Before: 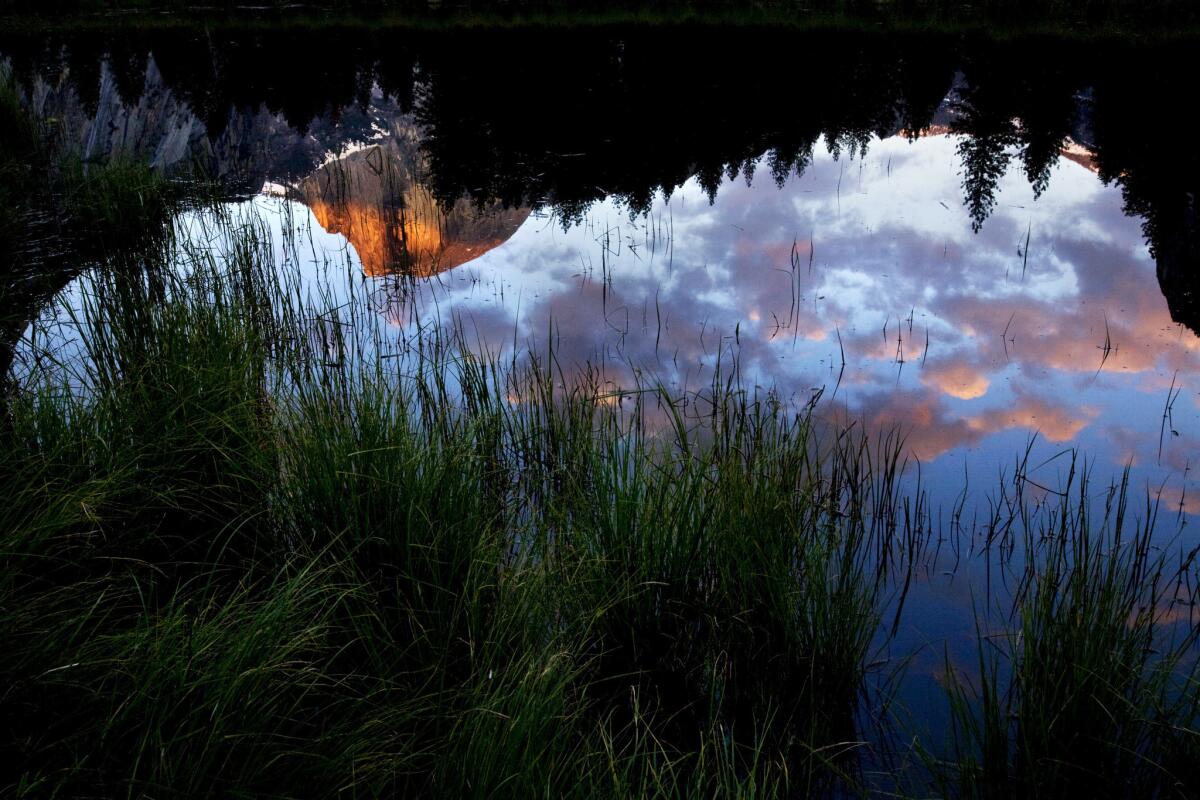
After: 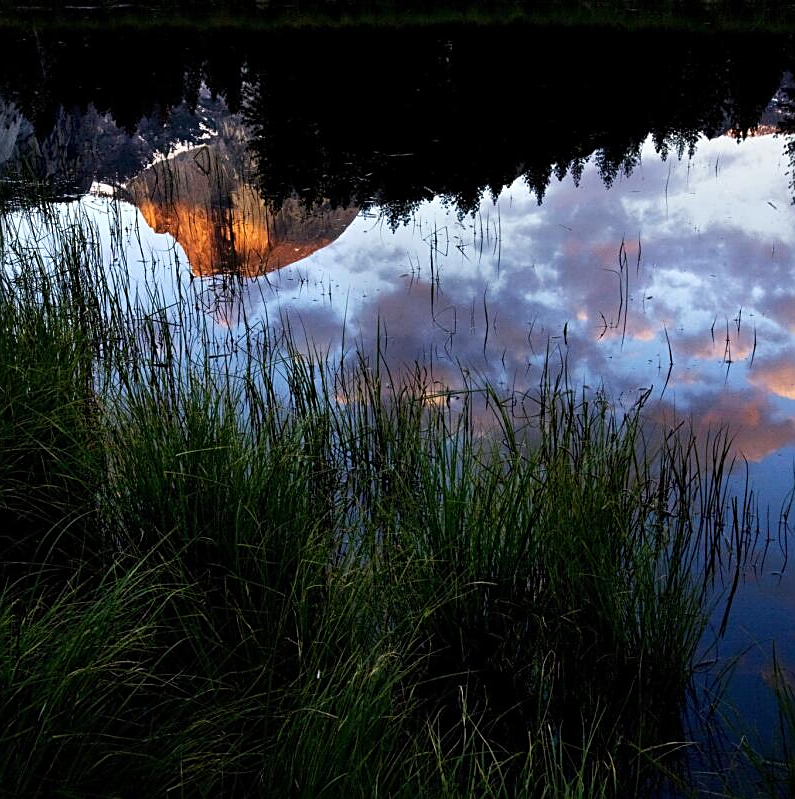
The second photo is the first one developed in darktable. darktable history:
crop and rotate: left 14.336%, right 19.394%
tone equalizer: on, module defaults
exposure: compensate highlight preservation false
sharpen: on, module defaults
